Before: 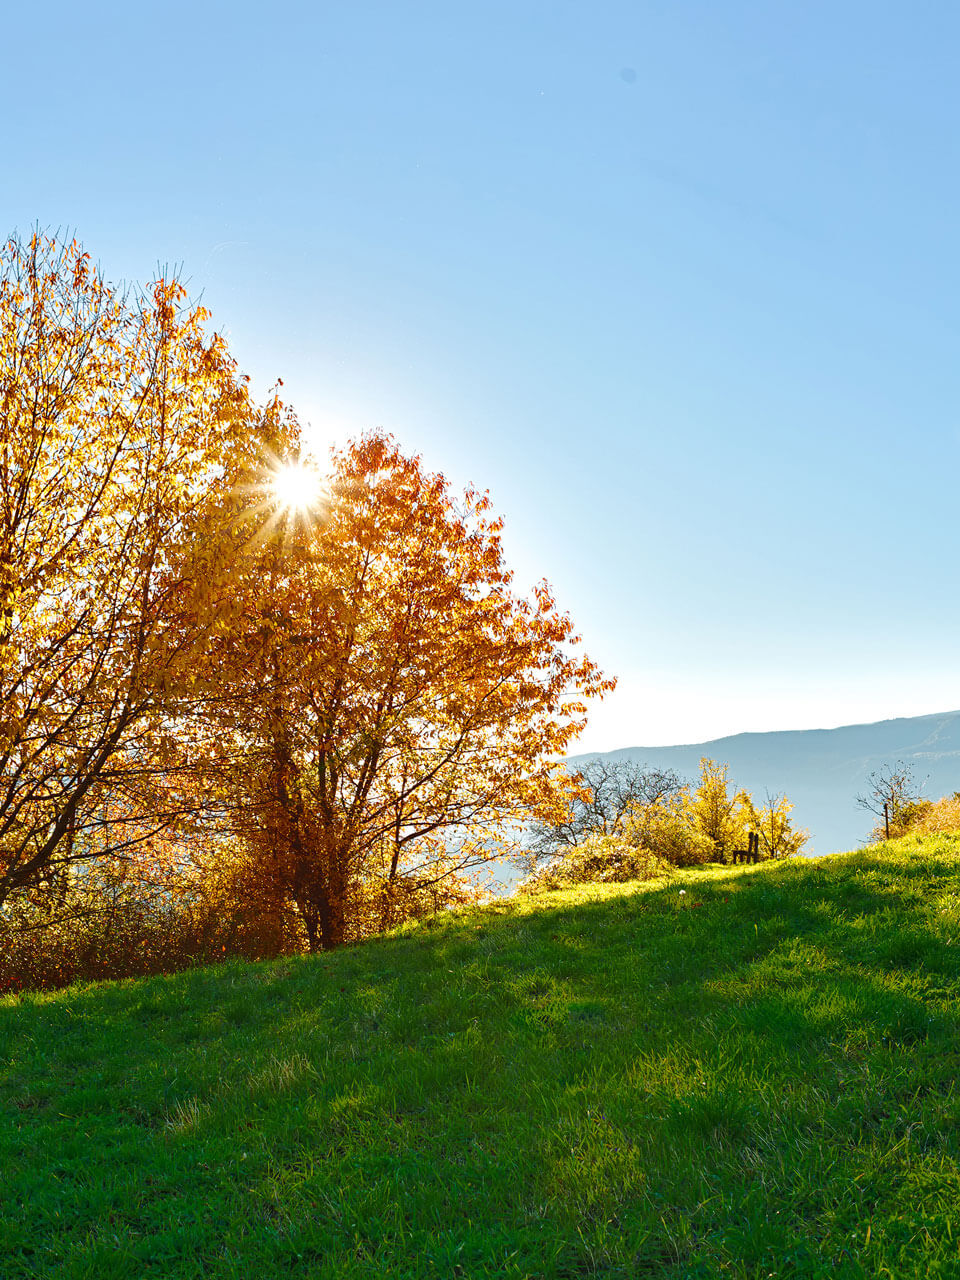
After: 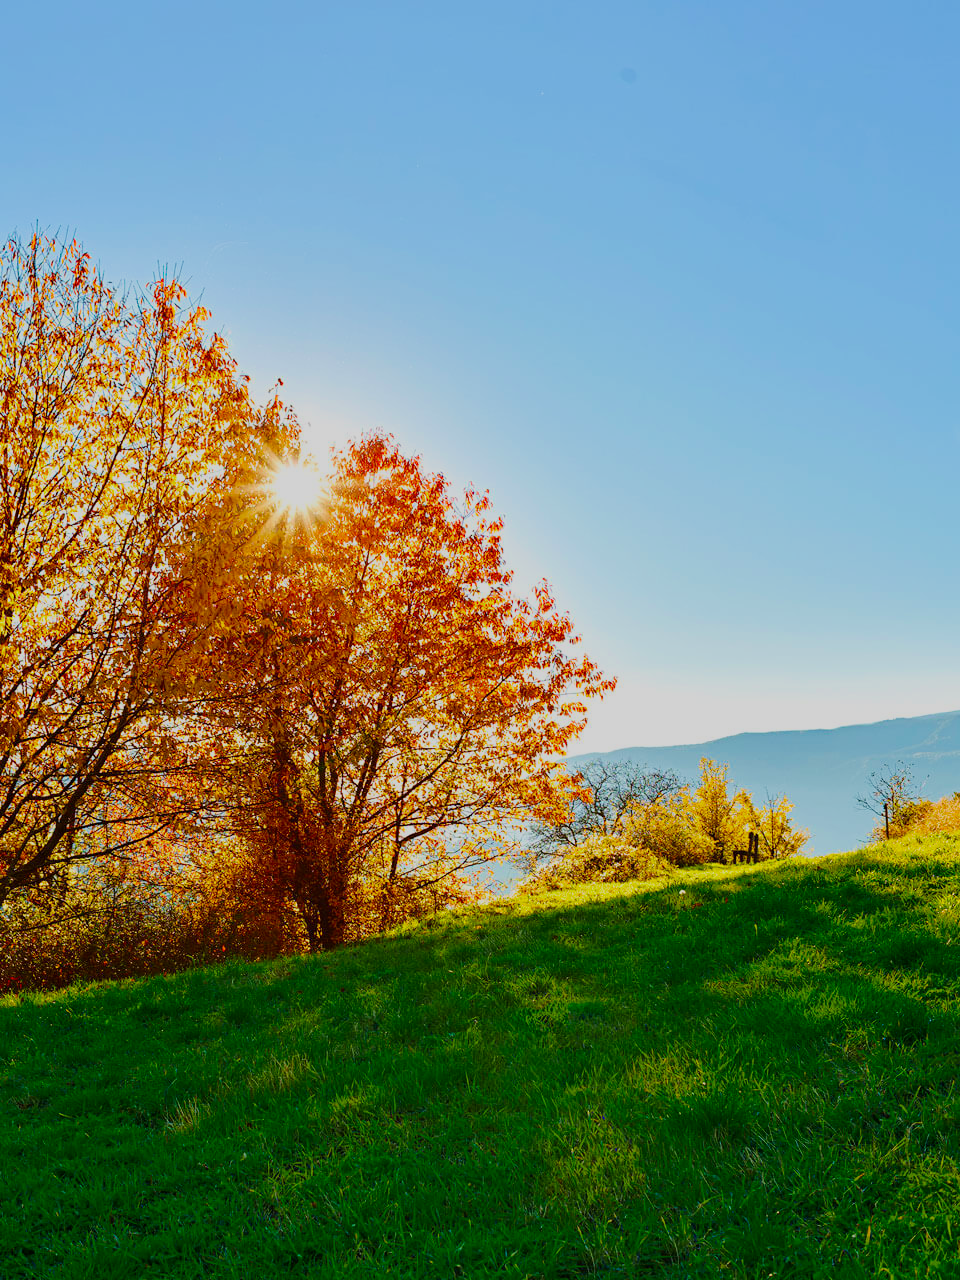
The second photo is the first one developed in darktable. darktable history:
filmic rgb: black relative exposure -7.65 EV, white relative exposure 4.56 EV, threshold 3.03 EV, hardness 3.61, iterations of high-quality reconstruction 0, contrast in shadows safe, enable highlight reconstruction true
velvia: on, module defaults
contrast brightness saturation: brightness -0.028, saturation 0.337
